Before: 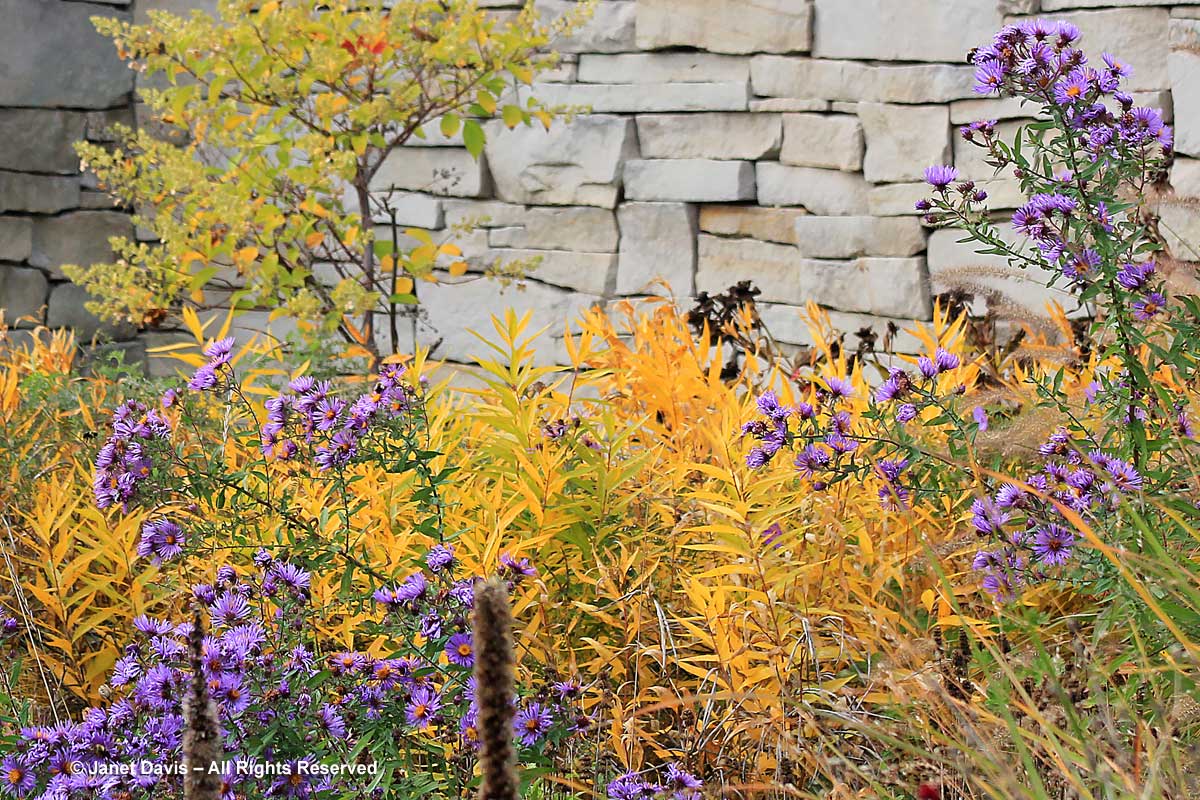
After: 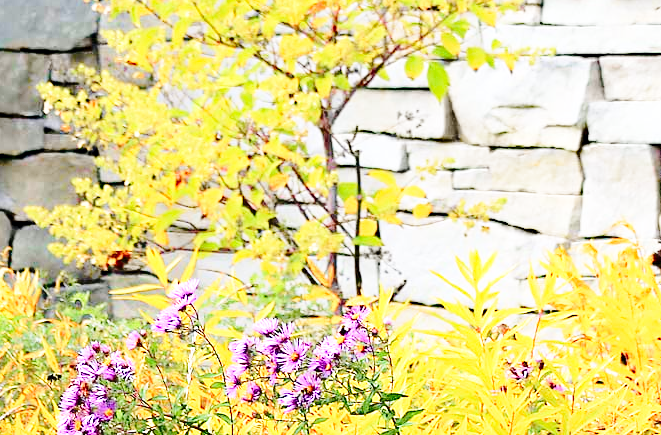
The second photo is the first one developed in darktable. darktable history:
color correction: highlights b* 0.009
crop and rotate: left 3.03%, top 7.399%, right 41.823%, bottom 38.176%
haze removal: compatibility mode true, adaptive false
exposure: black level correction 0, exposure 0.598 EV, compensate highlight preservation false
base curve: curves: ch0 [(0, 0) (0.028, 0.03) (0.121, 0.232) (0.46, 0.748) (0.859, 0.968) (1, 1)], preserve colors none
tone curve: curves: ch0 [(0, 0) (0.126, 0.086) (0.338, 0.327) (0.494, 0.55) (0.703, 0.762) (1, 1)]; ch1 [(0, 0) (0.346, 0.324) (0.45, 0.431) (0.5, 0.5) (0.522, 0.517) (0.55, 0.578) (1, 1)]; ch2 [(0, 0) (0.44, 0.424) (0.501, 0.499) (0.554, 0.563) (0.622, 0.667) (0.707, 0.746) (1, 1)], color space Lab, independent channels, preserve colors none
contrast brightness saturation: contrast 0.006, saturation -0.069
